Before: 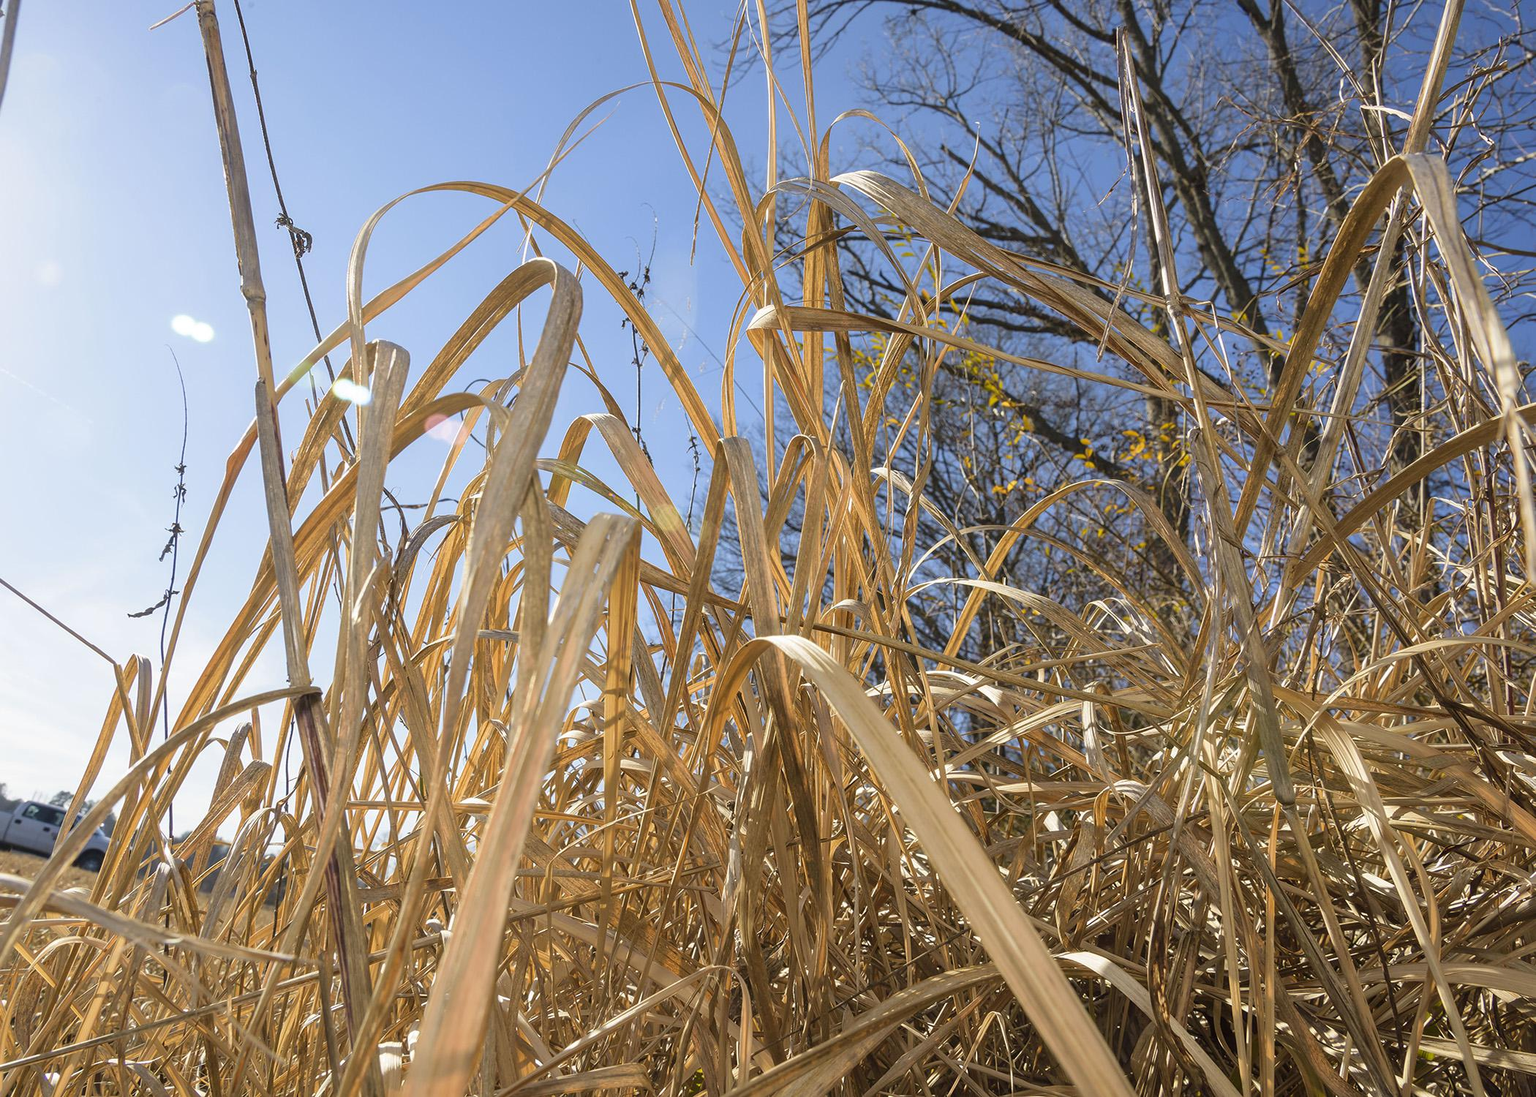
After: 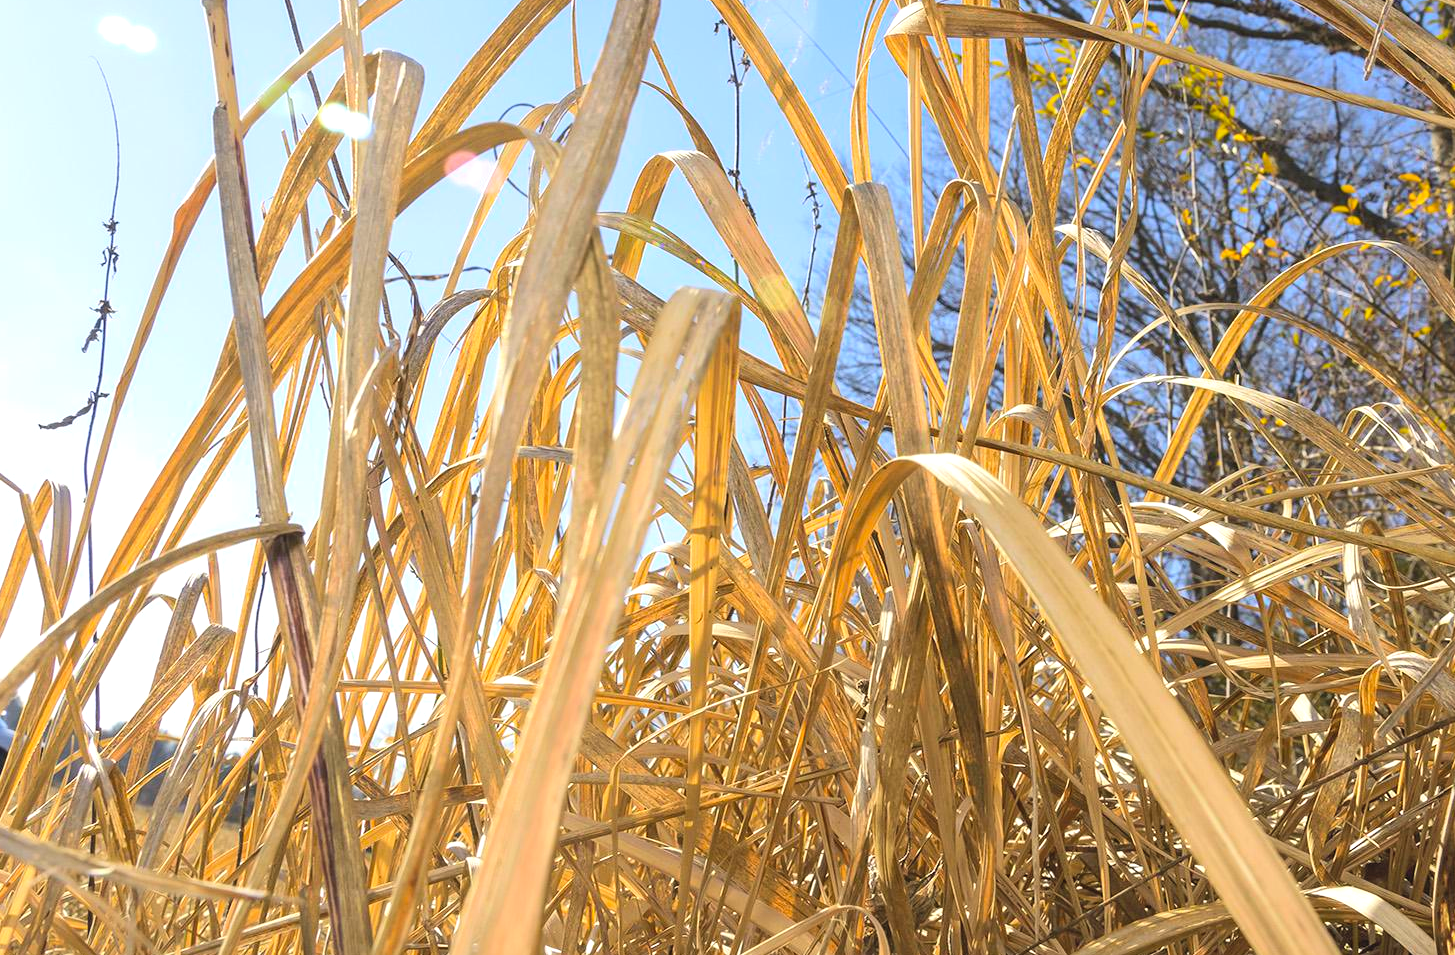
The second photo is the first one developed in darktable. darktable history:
tone equalizer: -8 EV -0.417 EV, -7 EV -0.389 EV, -6 EV -0.333 EV, -5 EV -0.222 EV, -3 EV 0.222 EV, -2 EV 0.333 EV, -1 EV 0.389 EV, +0 EV 0.417 EV, edges refinement/feathering 500, mask exposure compensation -1.57 EV, preserve details no
crop: left 6.488%, top 27.668%, right 24.183%, bottom 8.656%
contrast brightness saturation: contrast 0.07, brightness 0.18, saturation 0.4
